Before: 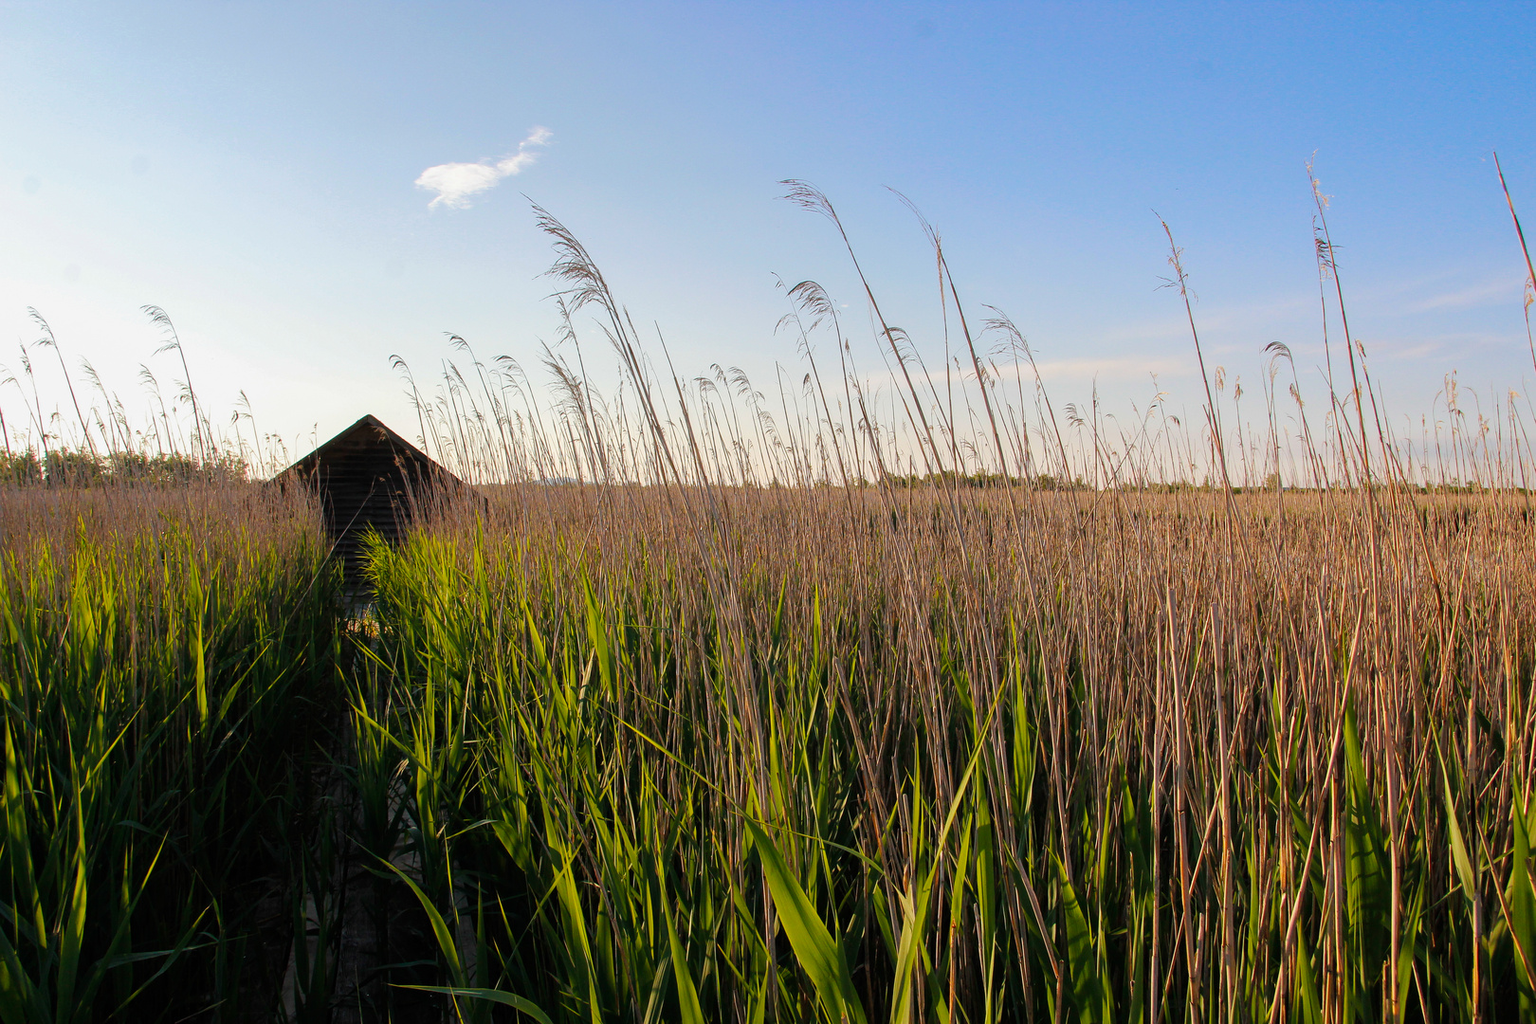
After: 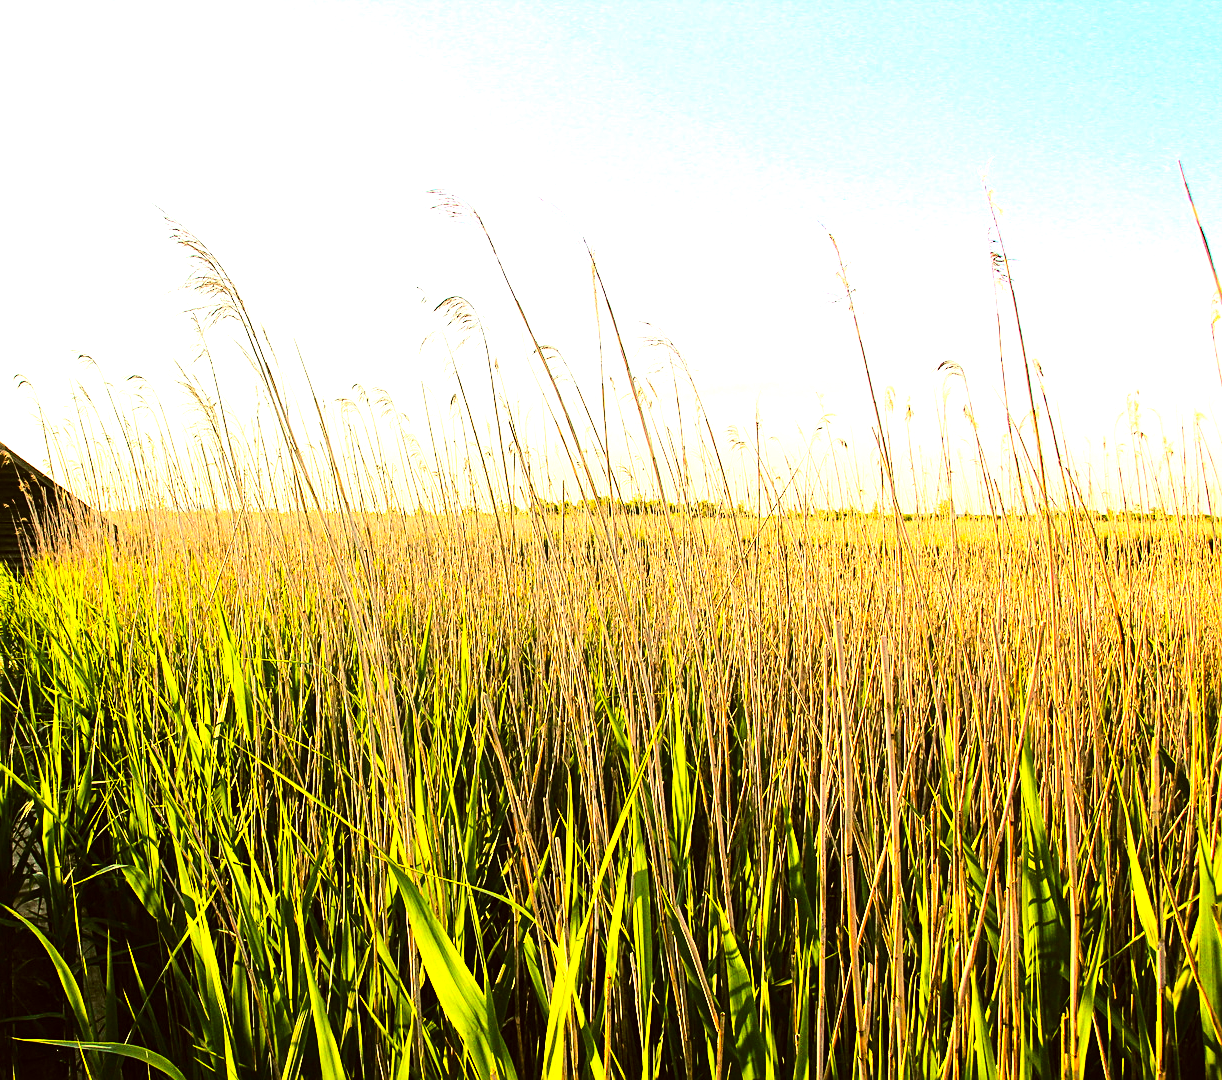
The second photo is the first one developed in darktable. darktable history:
crop and rotate: left 24.557%
color balance rgb: linear chroma grading › global chroma 14.992%, perceptual saturation grading › global saturation -4.169%, contrast -29.428%
exposure: exposure 2.927 EV, compensate highlight preservation false
color correction: highlights a* 0.14, highlights b* 29.17, shadows a* -0.294, shadows b* 21.6
contrast brightness saturation: contrast 0.299
sharpen: amount 0.498
levels: white 90.65%, levels [0, 0.618, 1]
